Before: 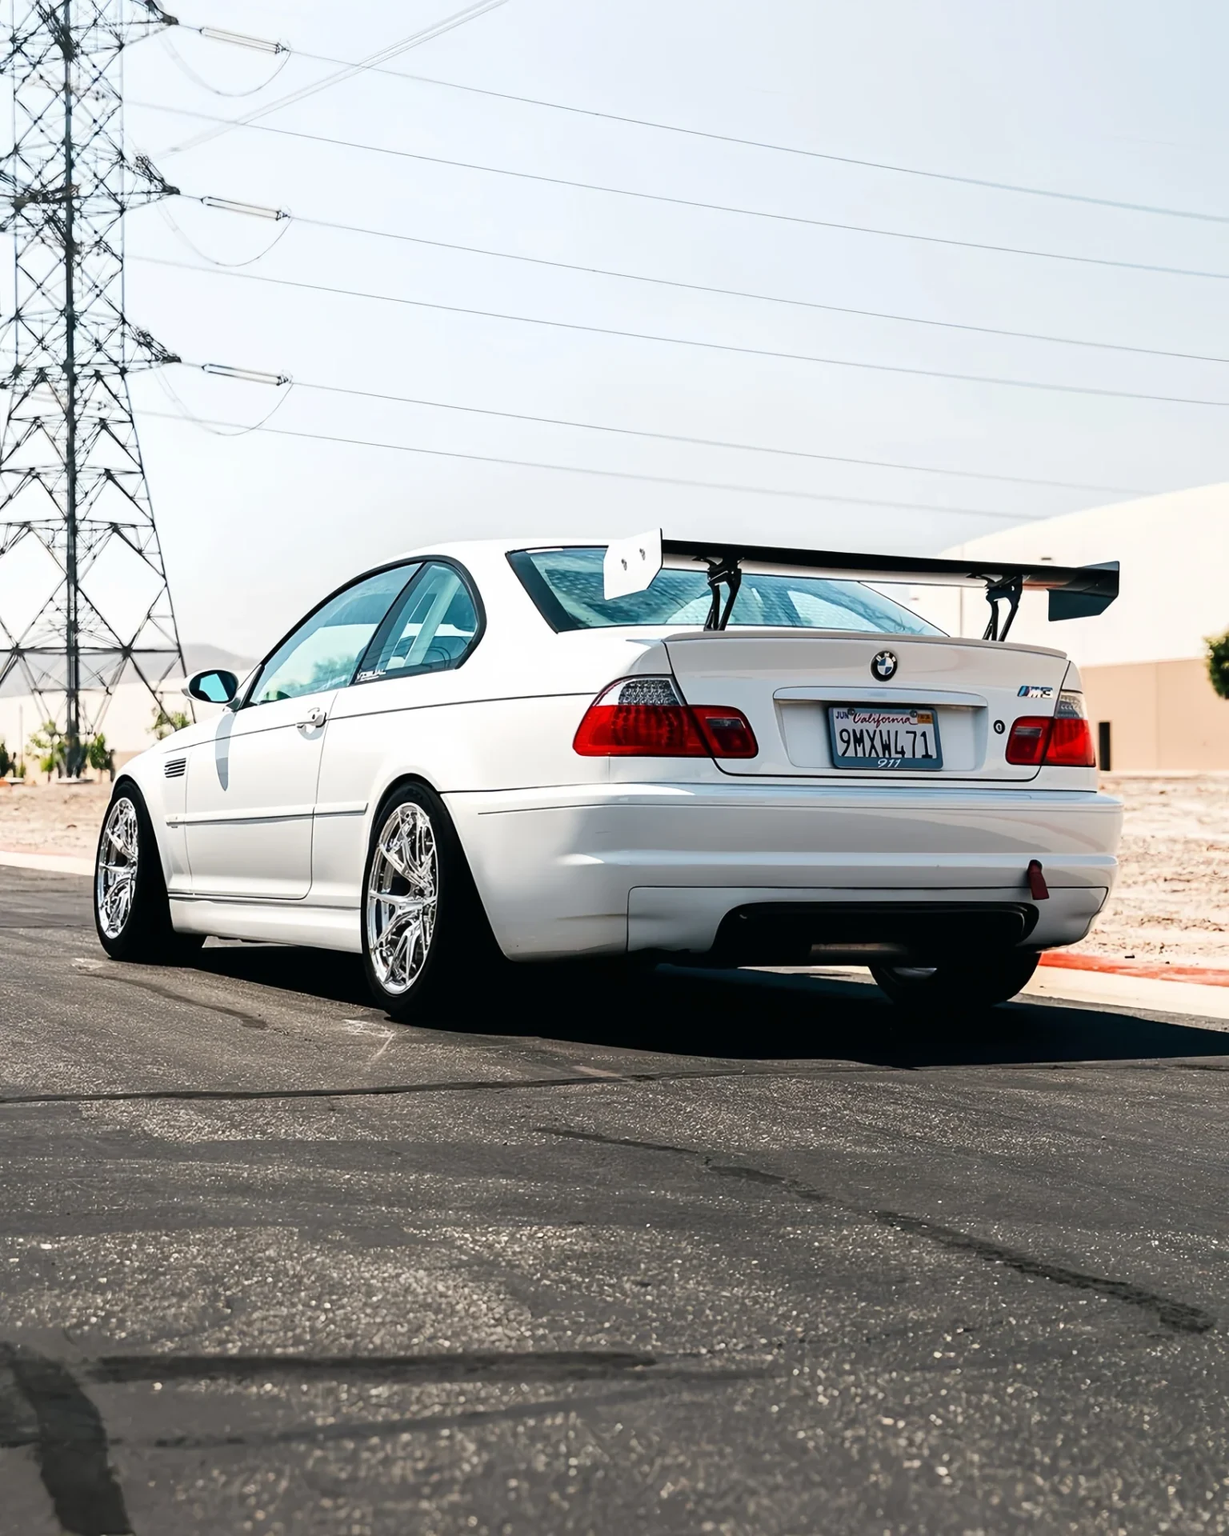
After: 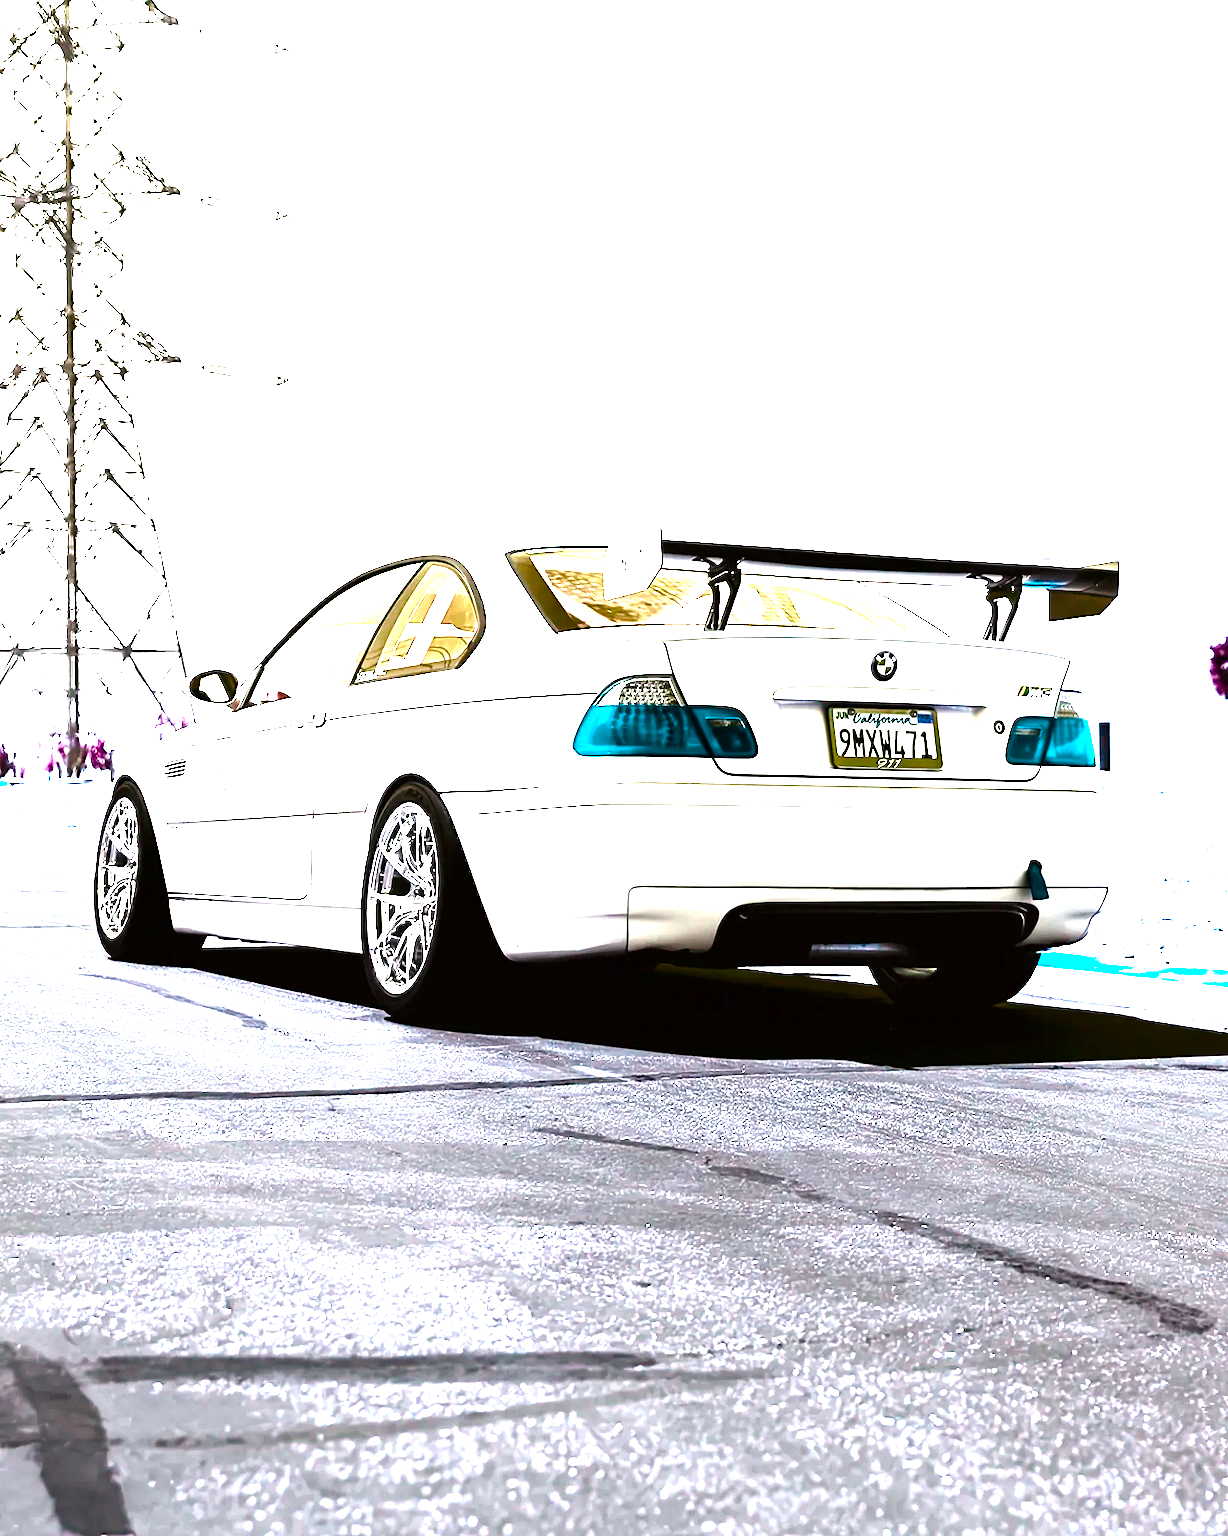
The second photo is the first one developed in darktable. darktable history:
color balance rgb: shadows lift › chroma 1.006%, shadows lift › hue 217.58°, perceptual saturation grading › global saturation 38.916%, perceptual saturation grading › highlights -25.56%, perceptual saturation grading › mid-tones 35.034%, perceptual saturation grading › shadows 36.01%, hue shift -147.91°, contrast 34.539%, saturation formula JzAzBz (2021)
exposure: black level correction 0, exposure 1.951 EV, compensate highlight preservation false
